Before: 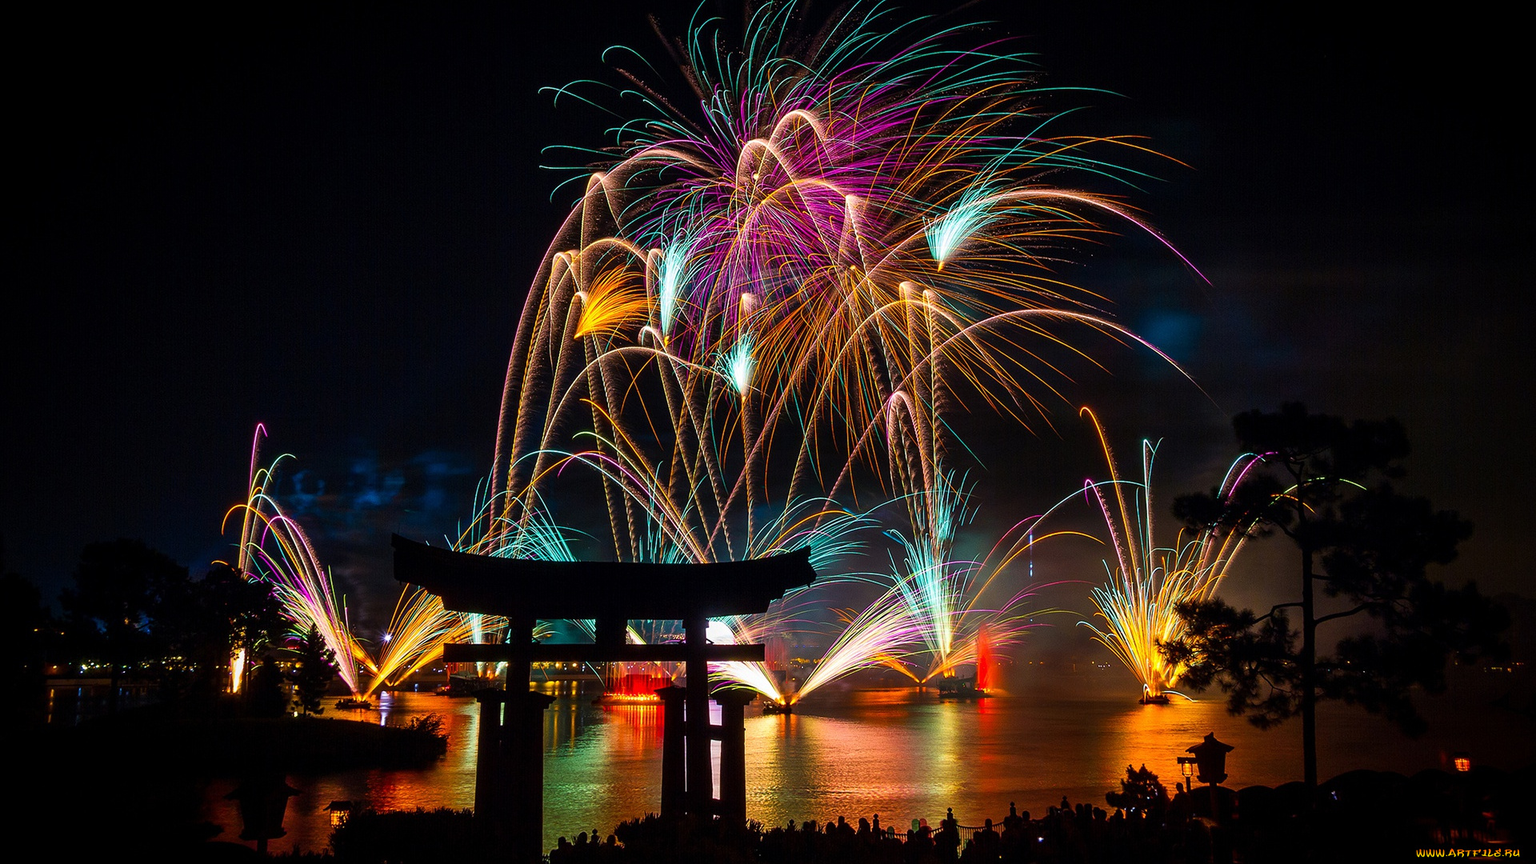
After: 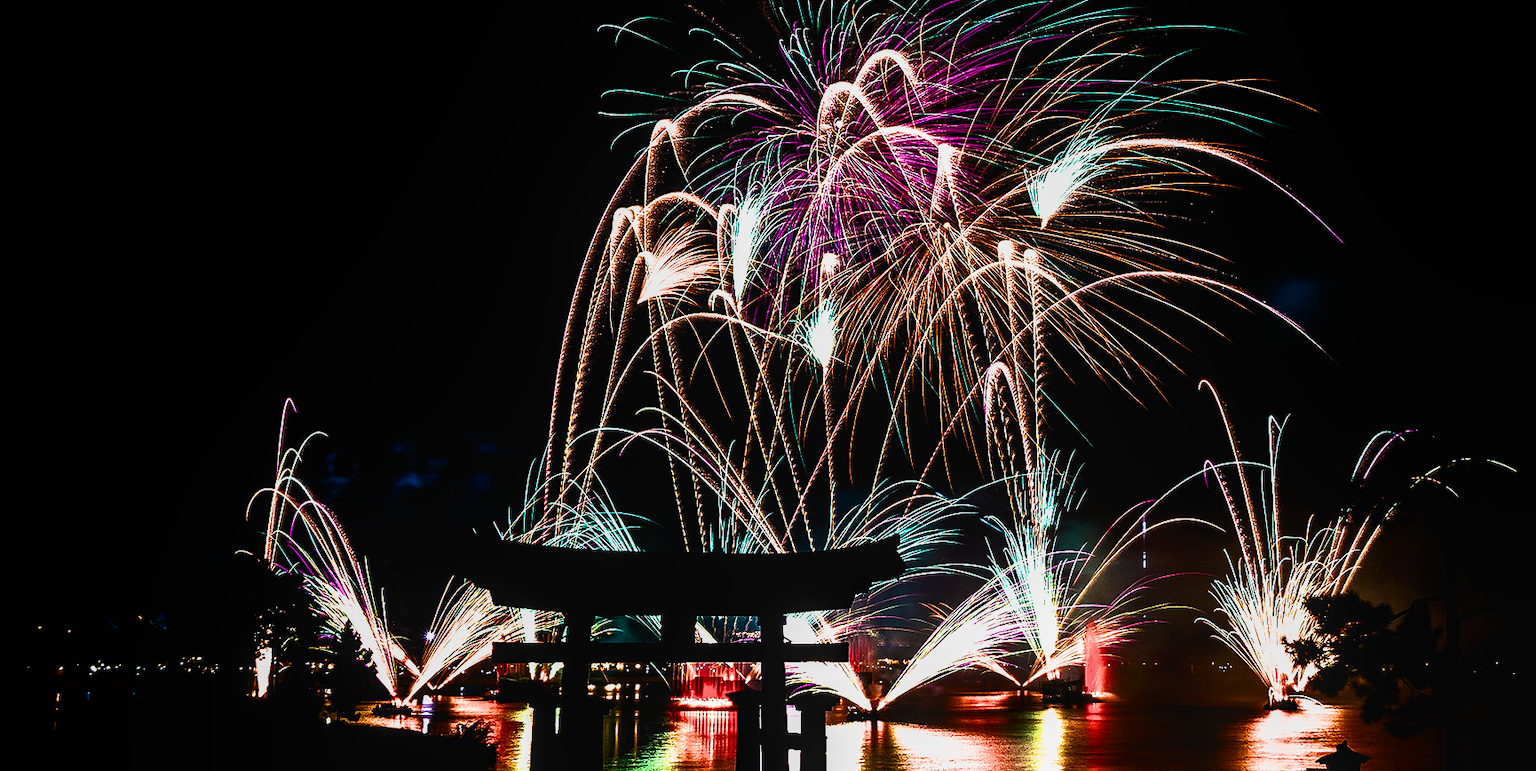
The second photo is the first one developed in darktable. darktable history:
crop: top 7.524%, right 9.873%, bottom 11.992%
filmic rgb: black relative exposure -8.7 EV, white relative exposure 2.69 EV, target black luminance 0%, target white luminance 99.879%, hardness 6.27, latitude 74.41%, contrast 1.314, highlights saturation mix -5.23%
tone curve: curves: ch0 [(0, 0) (0.56, 0.467) (0.846, 0.934) (1, 1)], color space Lab, independent channels, preserve colors none
exposure: compensate highlight preservation false
color balance rgb: perceptual saturation grading › global saturation 9.917%, perceptual brilliance grading › highlights 74.837%, perceptual brilliance grading › shadows -30.413%, global vibrance 20%
local contrast: on, module defaults
